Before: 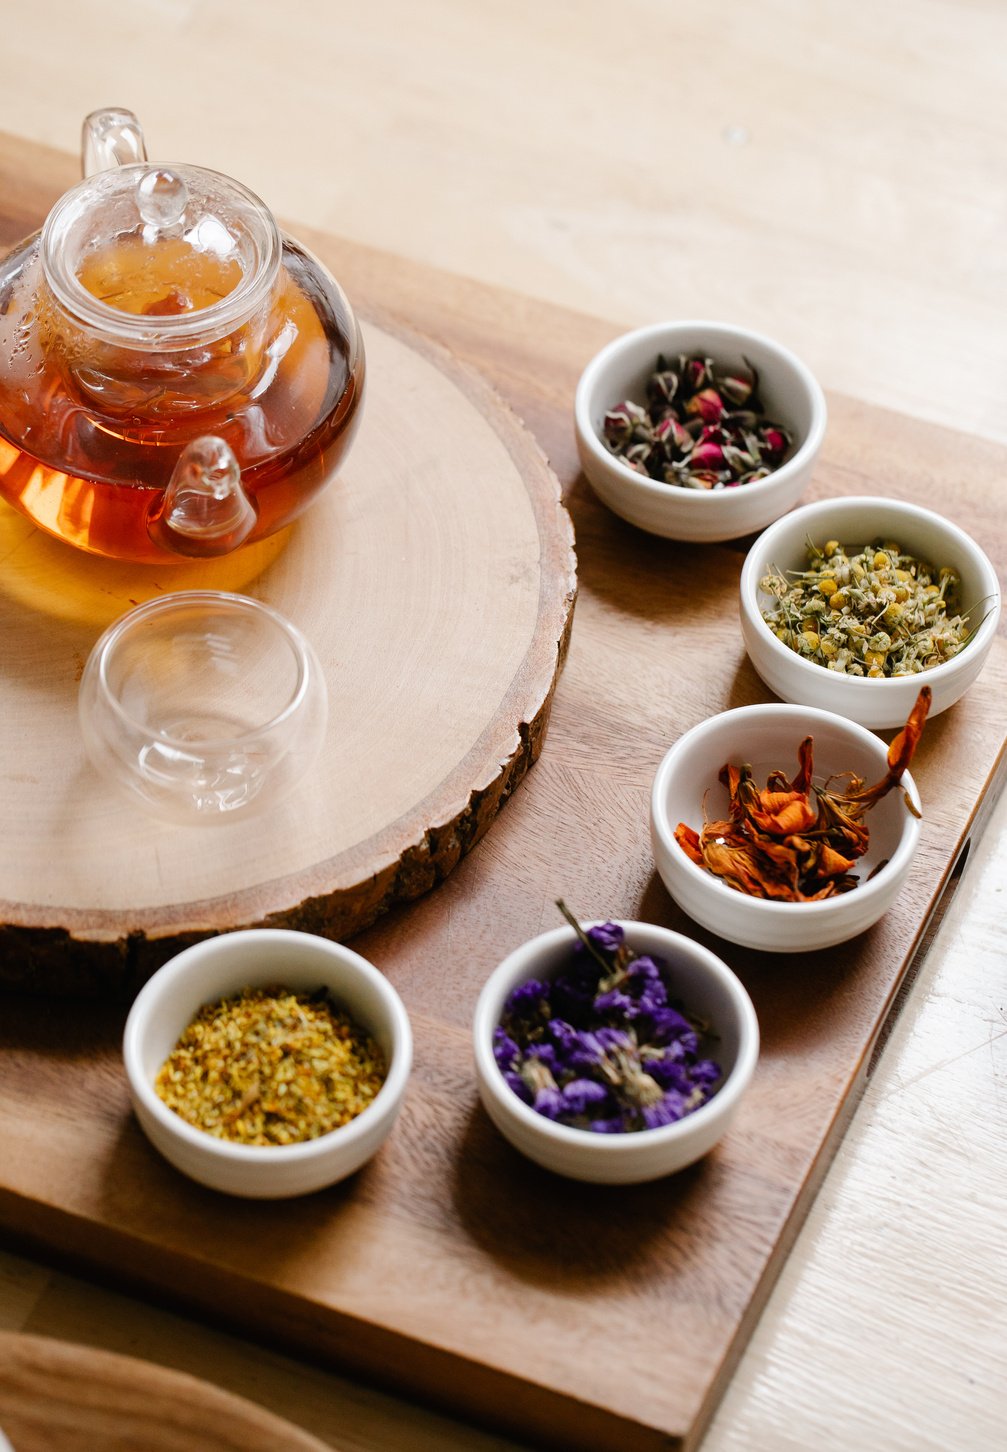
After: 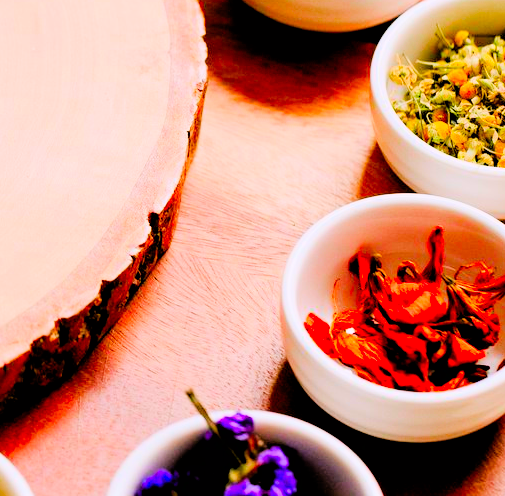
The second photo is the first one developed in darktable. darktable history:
color correction: highlights a* 1.63, highlights b* -1.81, saturation 2.52
filmic rgb: black relative exposure -2.79 EV, white relative exposure 4.56 EV, threshold 2.96 EV, hardness 1.74, contrast 1.248, enable highlight reconstruction true
crop: left 36.765%, top 35.156%, right 13.041%, bottom 30.676%
exposure: black level correction 0, exposure 1.2 EV, compensate highlight preservation false
